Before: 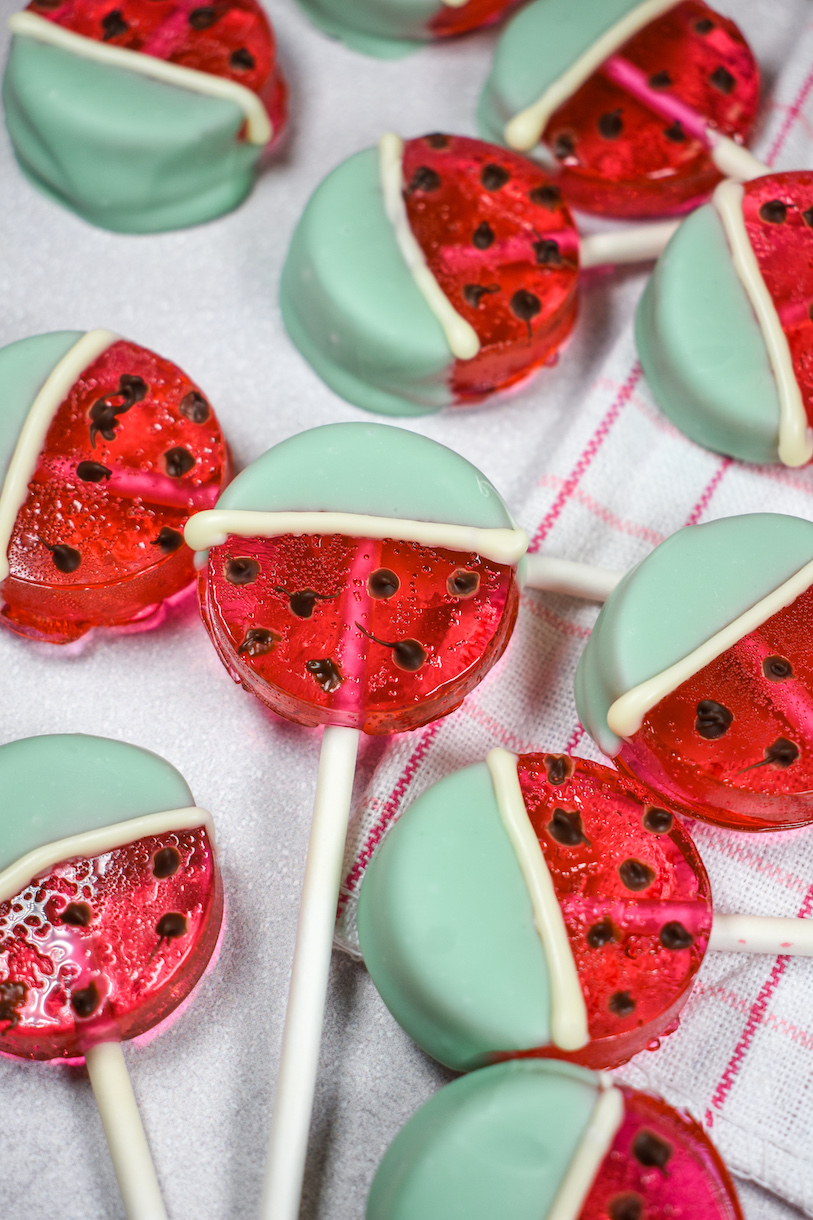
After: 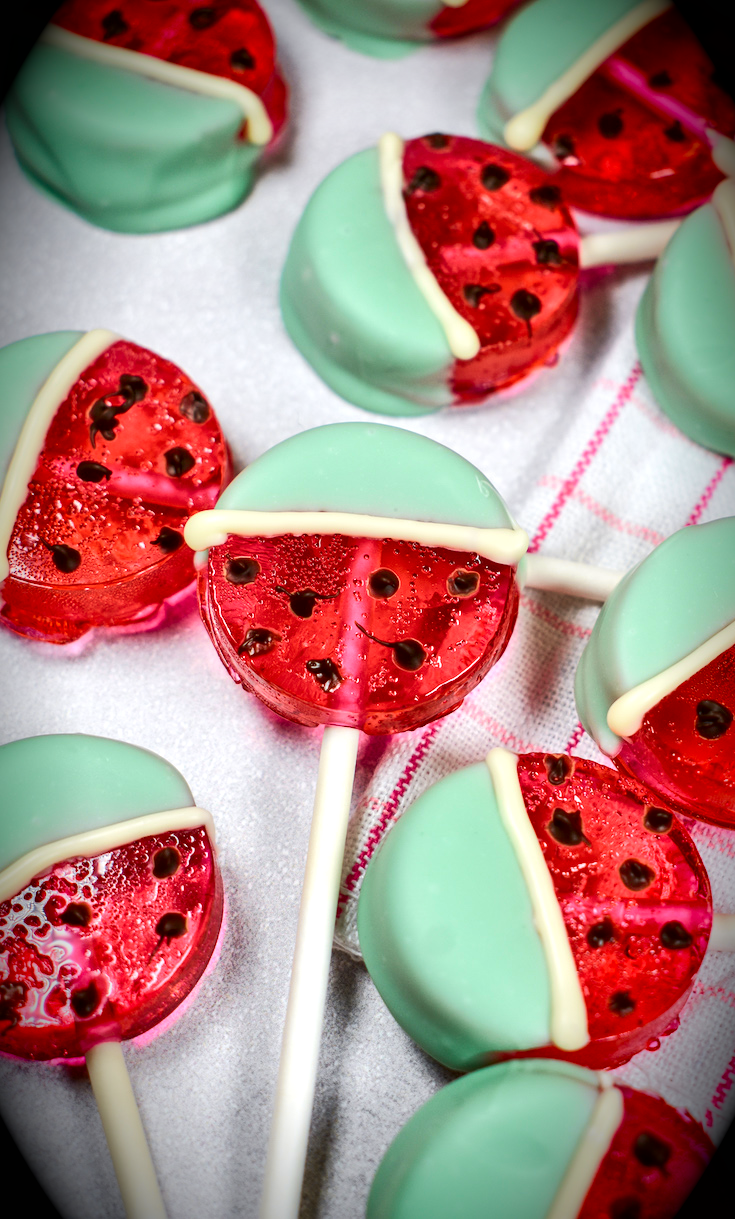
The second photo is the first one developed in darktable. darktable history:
tone curve: curves: ch0 [(0, 0.013) (0.054, 0.018) (0.205, 0.191) (0.289, 0.292) (0.39, 0.424) (0.493, 0.551) (0.666, 0.743) (0.795, 0.841) (1, 0.998)]; ch1 [(0, 0) (0.385, 0.343) (0.439, 0.415) (0.494, 0.495) (0.501, 0.501) (0.51, 0.509) (0.548, 0.554) (0.586, 0.614) (0.66, 0.706) (0.783, 0.804) (1, 1)]; ch2 [(0, 0) (0.304, 0.31) (0.403, 0.399) (0.441, 0.428) (0.47, 0.469) (0.498, 0.496) (0.524, 0.538) (0.566, 0.579) (0.633, 0.665) (0.7, 0.711) (1, 1)], color space Lab, independent channels, preserve colors none
crop: right 9.522%, bottom 0.035%
vignetting: brightness -1, saturation 0.491, automatic ratio true
local contrast: mode bilateral grid, contrast 25, coarseness 59, detail 150%, midtone range 0.2
